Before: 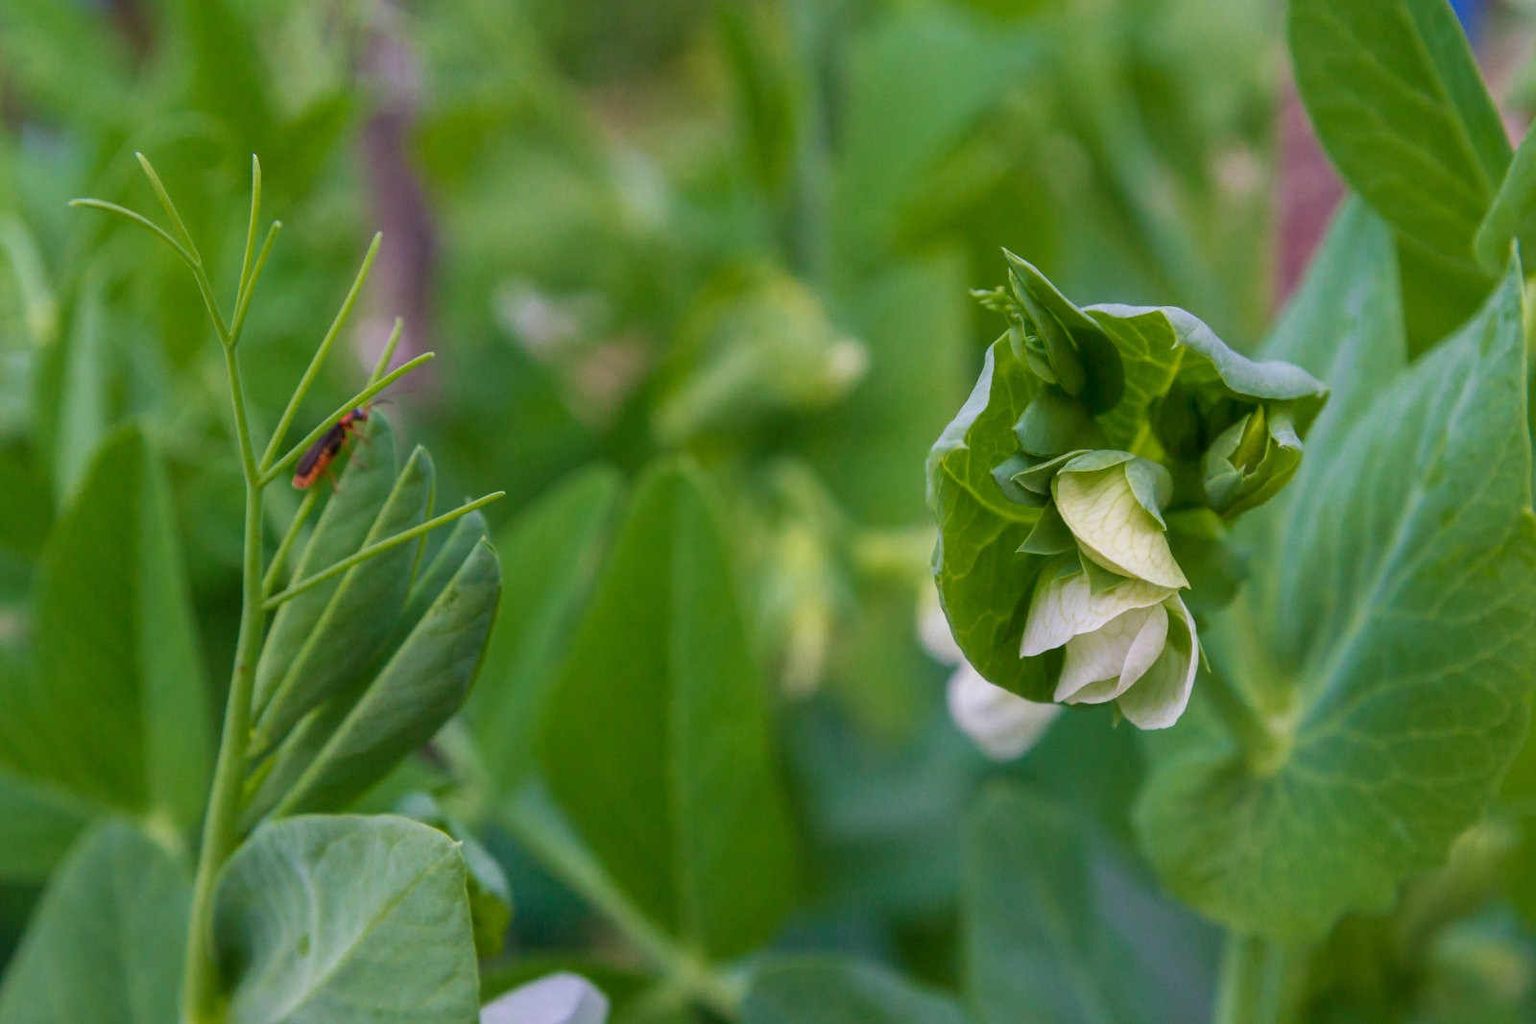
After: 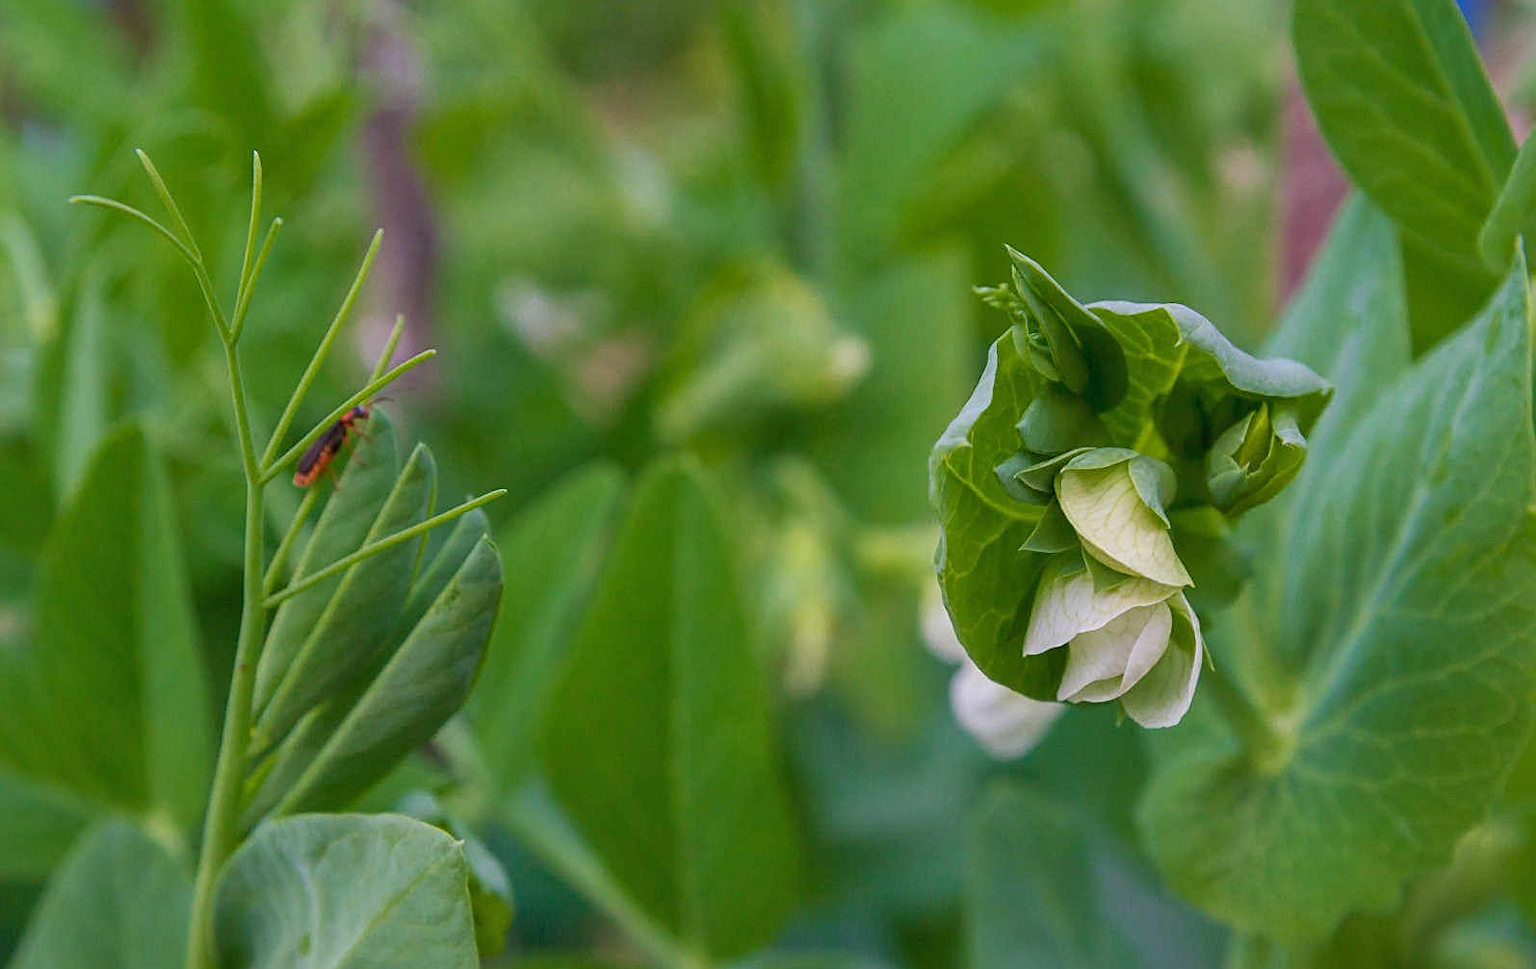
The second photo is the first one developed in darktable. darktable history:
crop: top 0.462%, right 0.261%, bottom 5.097%
tone equalizer: on, module defaults
sharpen: on, module defaults
shadows and highlights: on, module defaults
